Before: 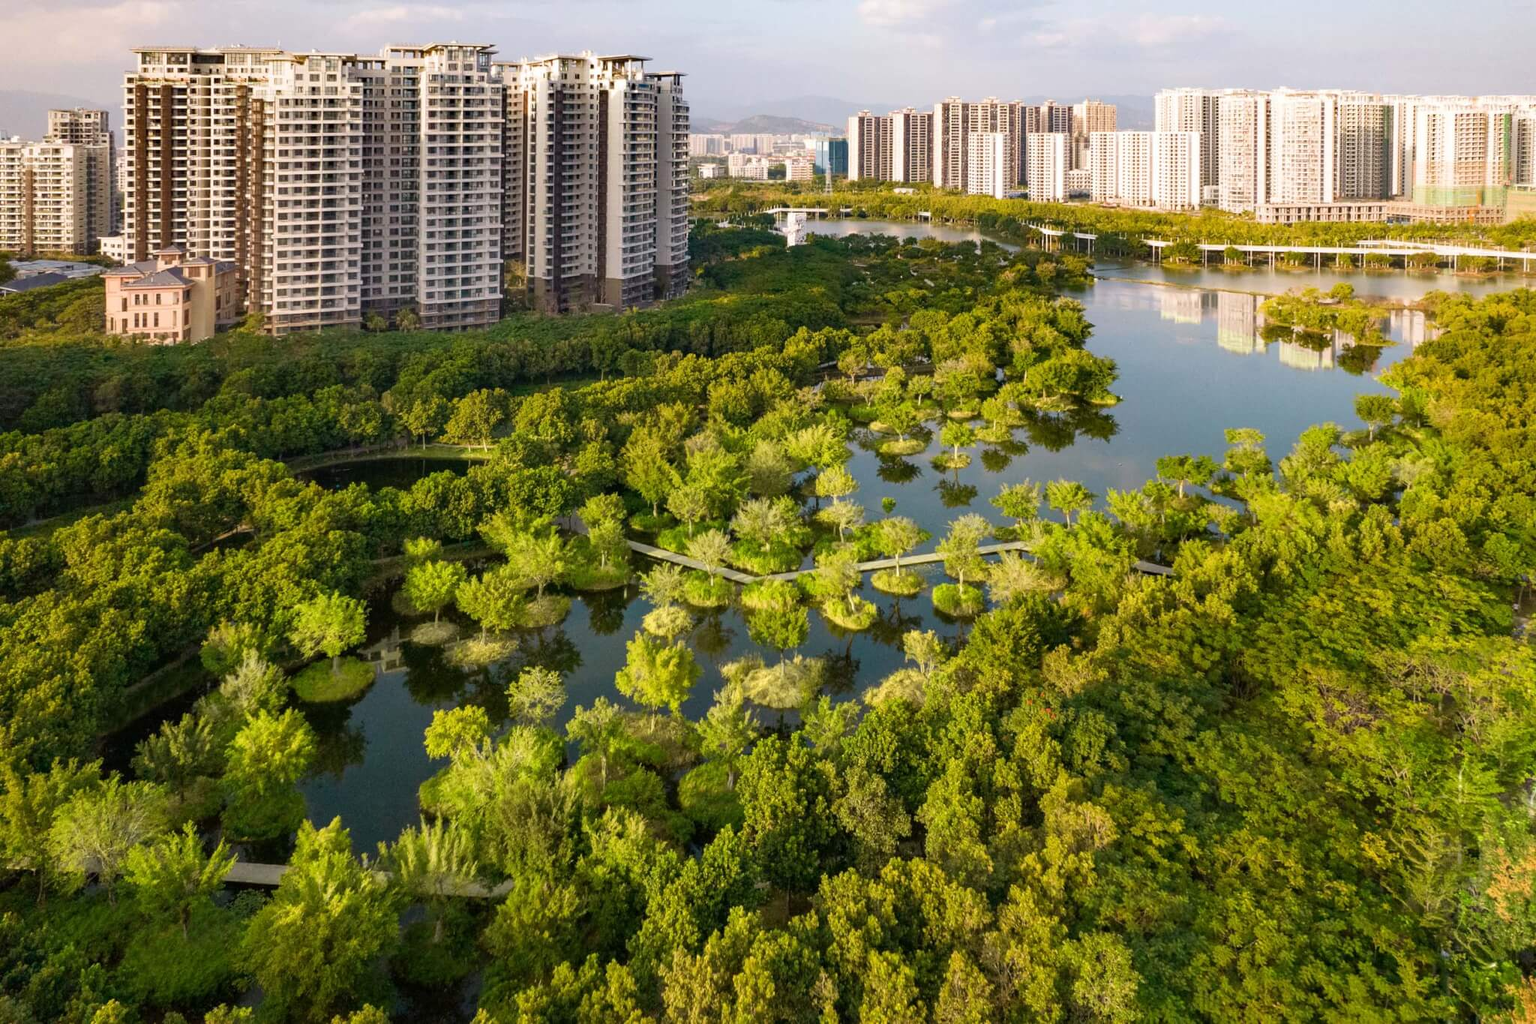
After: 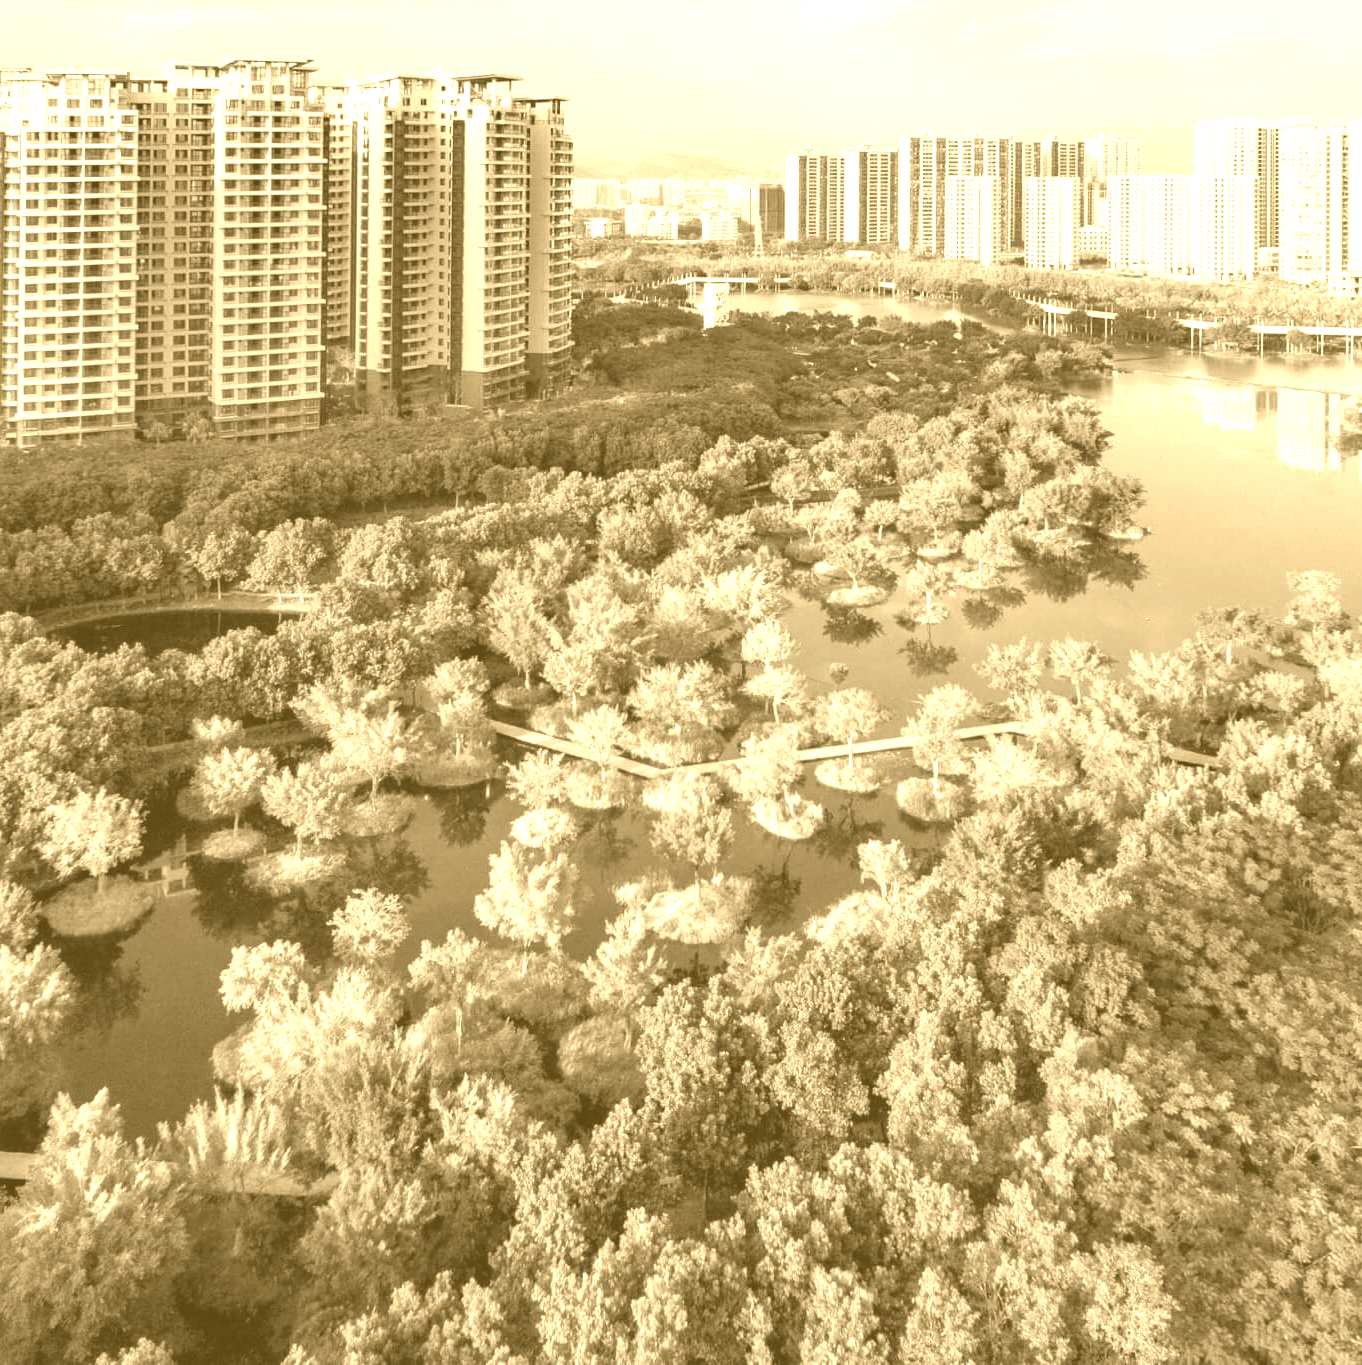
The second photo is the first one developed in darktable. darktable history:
crop: left 16.899%, right 16.556%
colorize: hue 36°, source mix 100%
